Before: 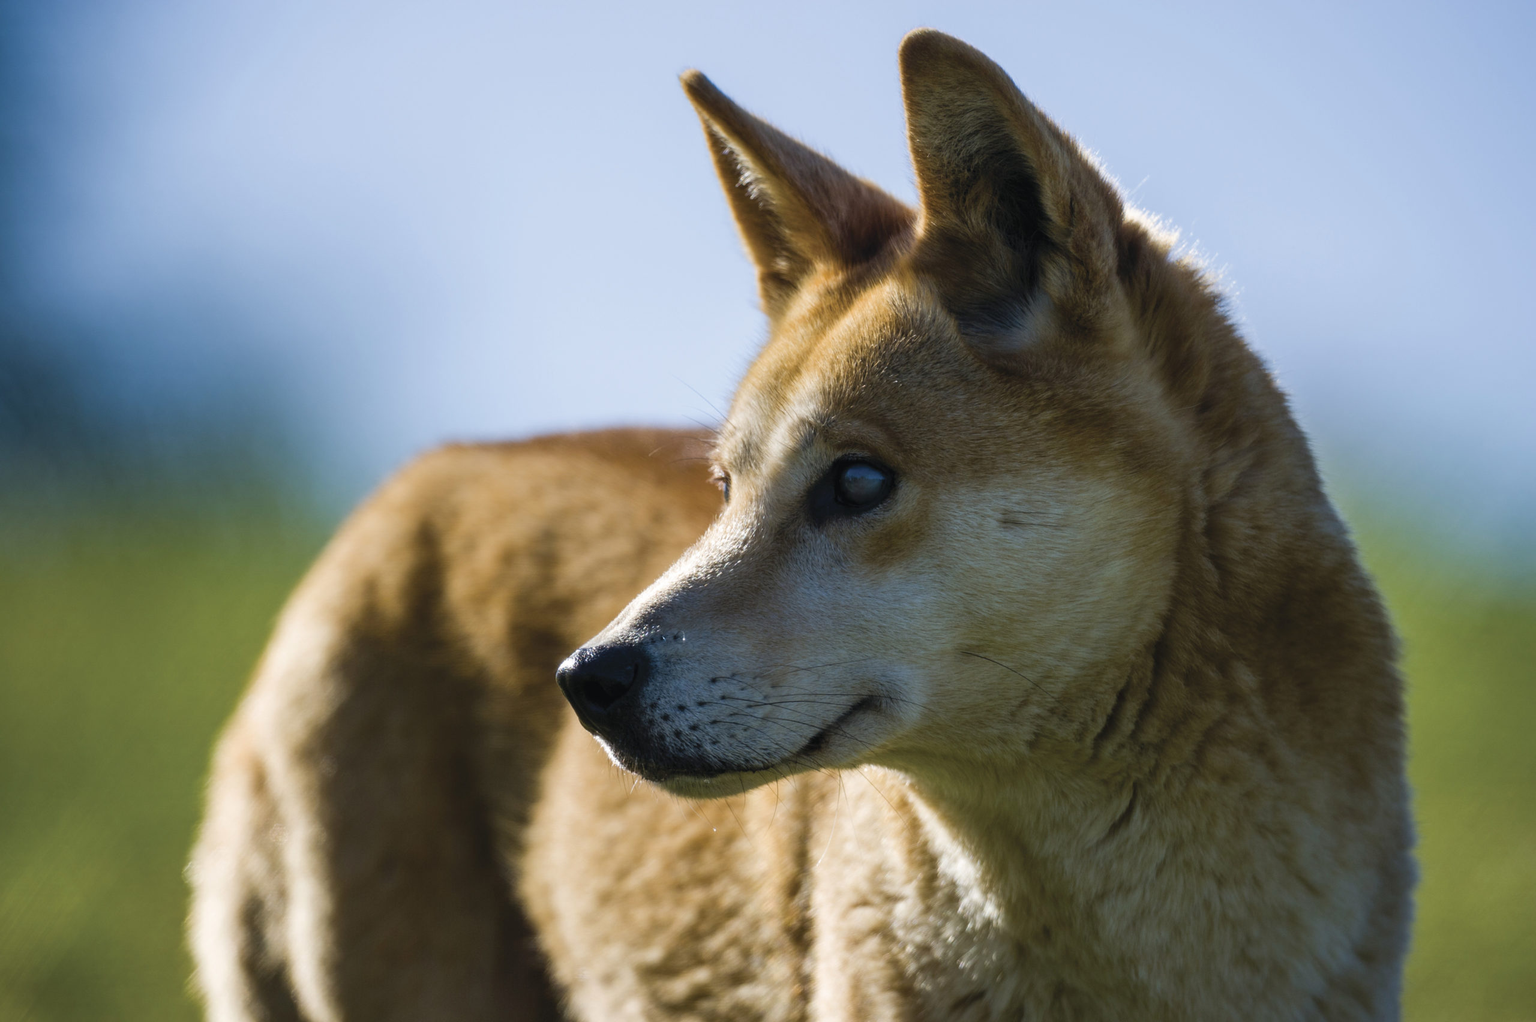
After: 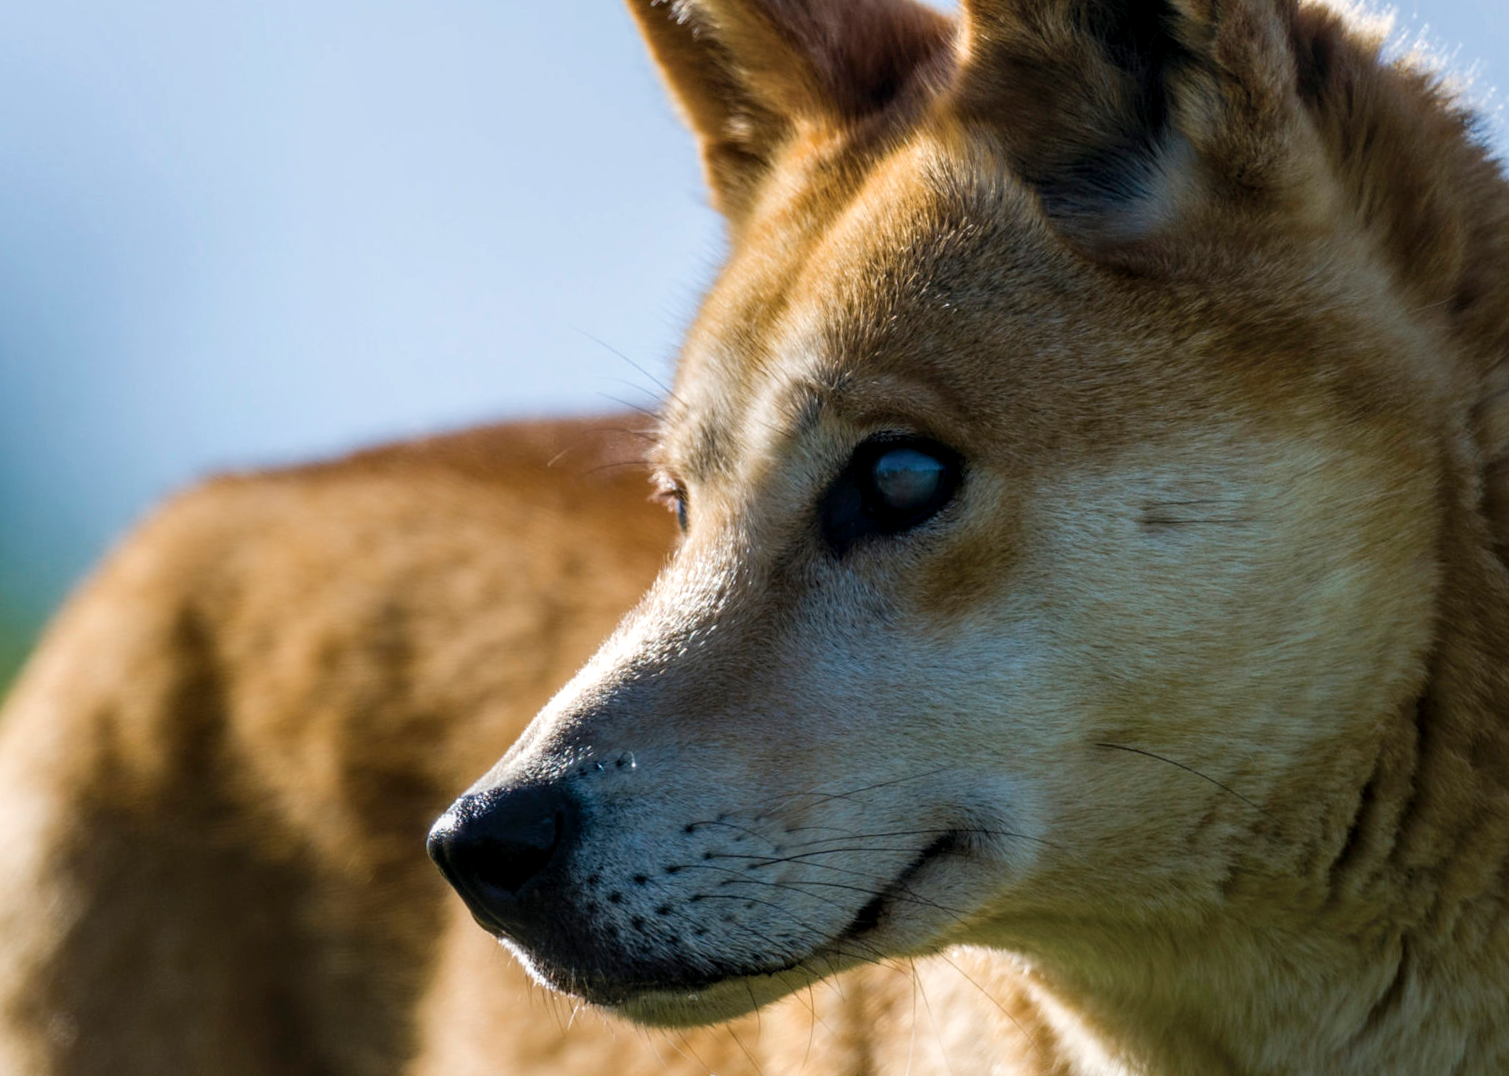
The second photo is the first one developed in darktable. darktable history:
crop and rotate: left 22.13%, top 22.054%, right 22.026%, bottom 22.102%
local contrast: detail 130%
rotate and perspective: rotation -5.2°, automatic cropping off
white balance: emerald 1
